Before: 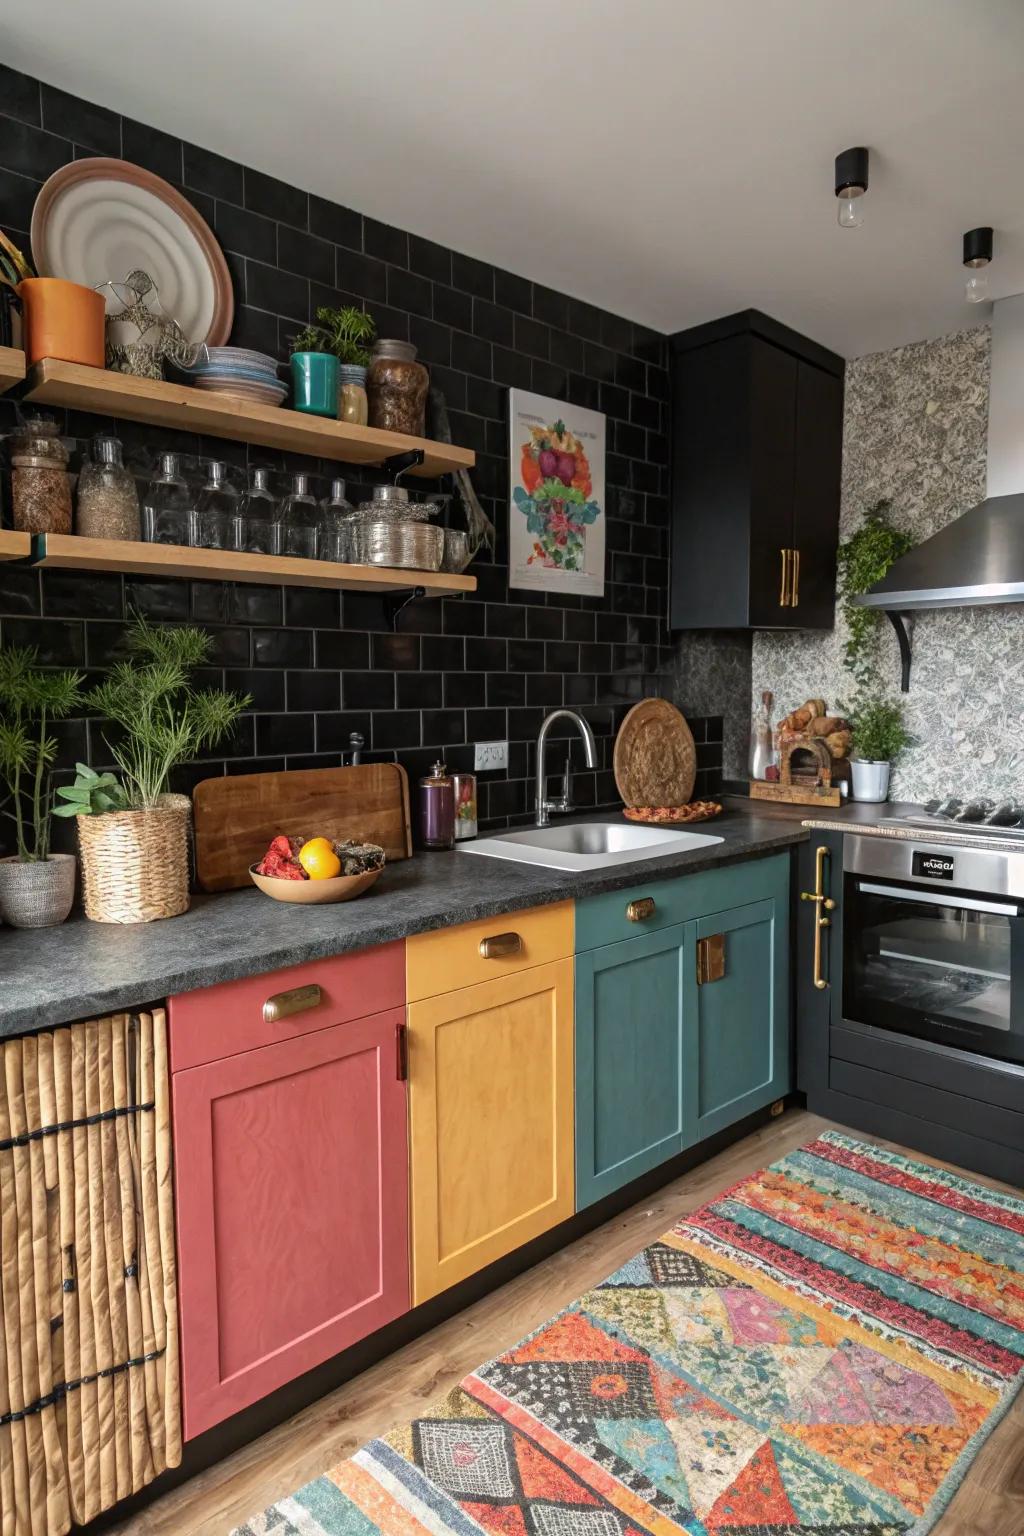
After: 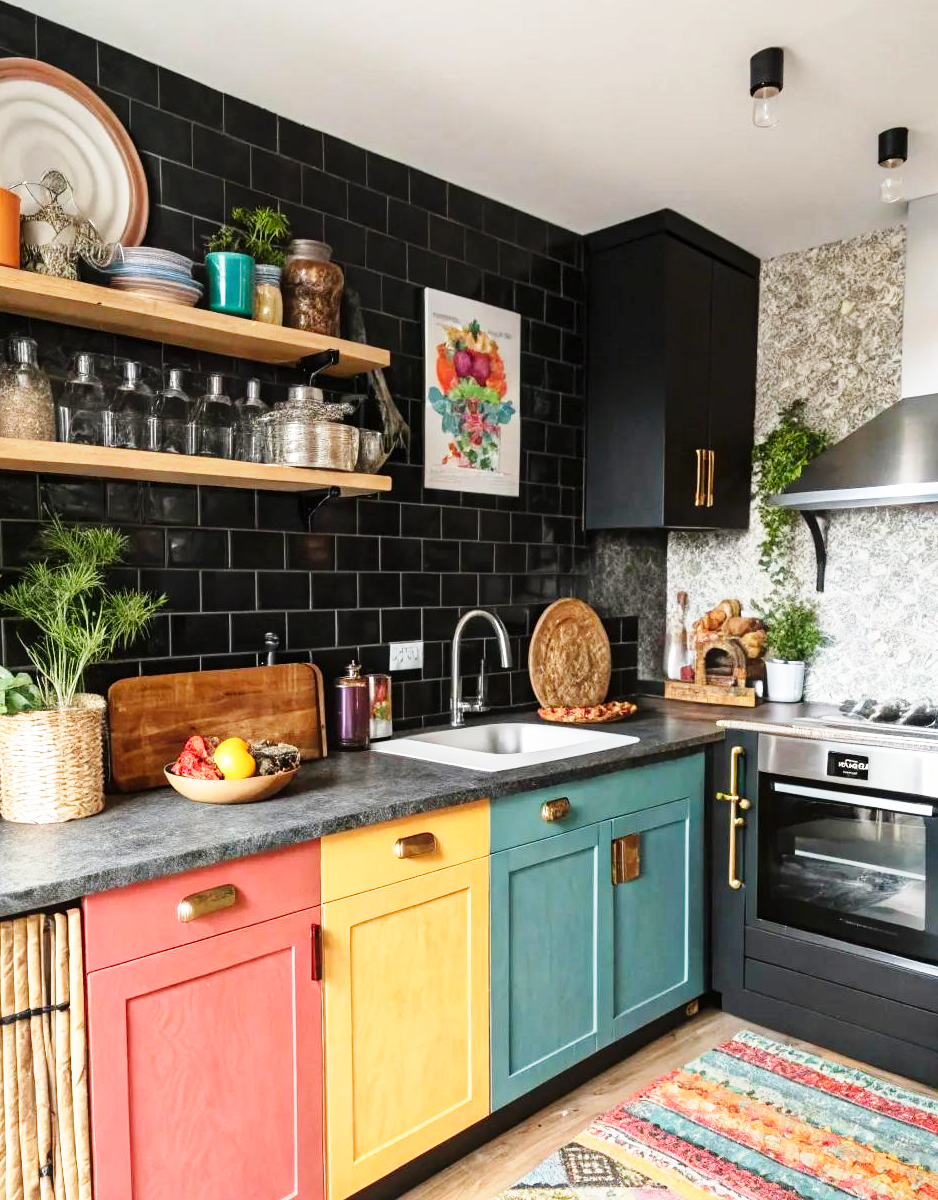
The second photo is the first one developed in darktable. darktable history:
crop: left 8.384%, top 6.564%, bottom 15.253%
base curve: curves: ch0 [(0, 0) (0.018, 0.026) (0.143, 0.37) (0.33, 0.731) (0.458, 0.853) (0.735, 0.965) (0.905, 0.986) (1, 1)], preserve colors none
